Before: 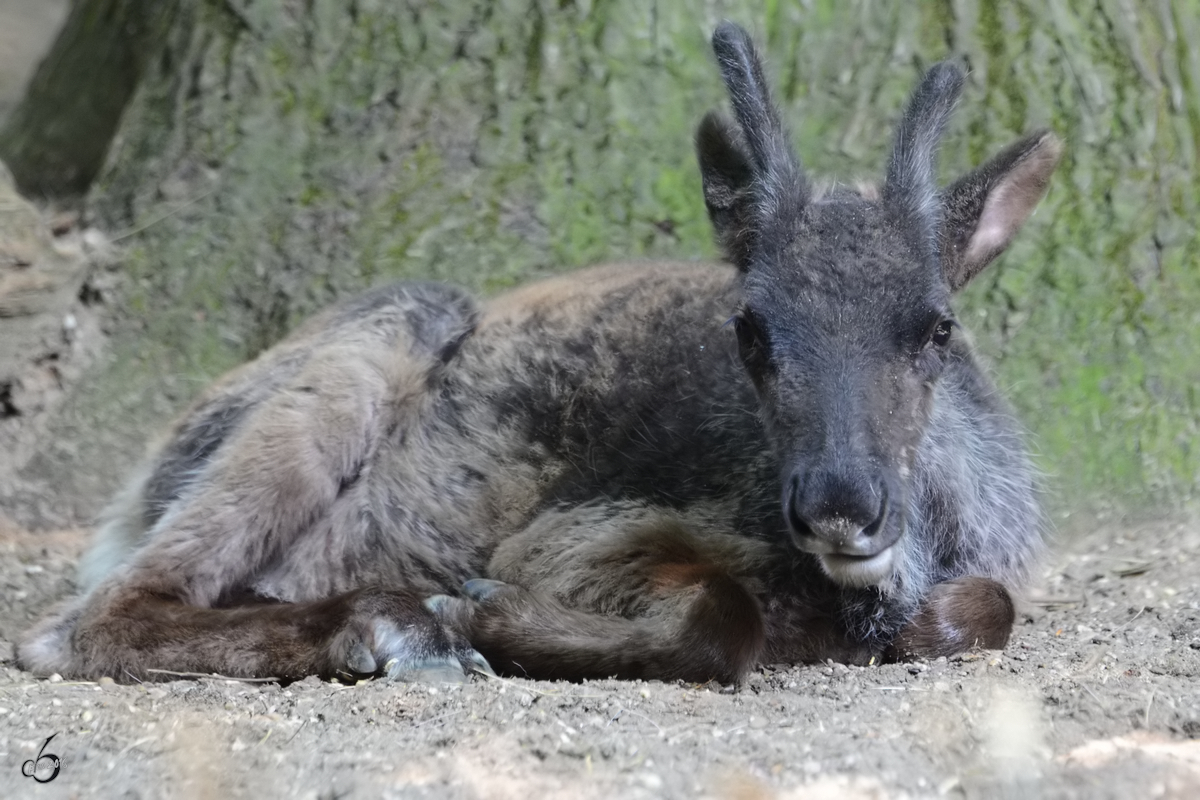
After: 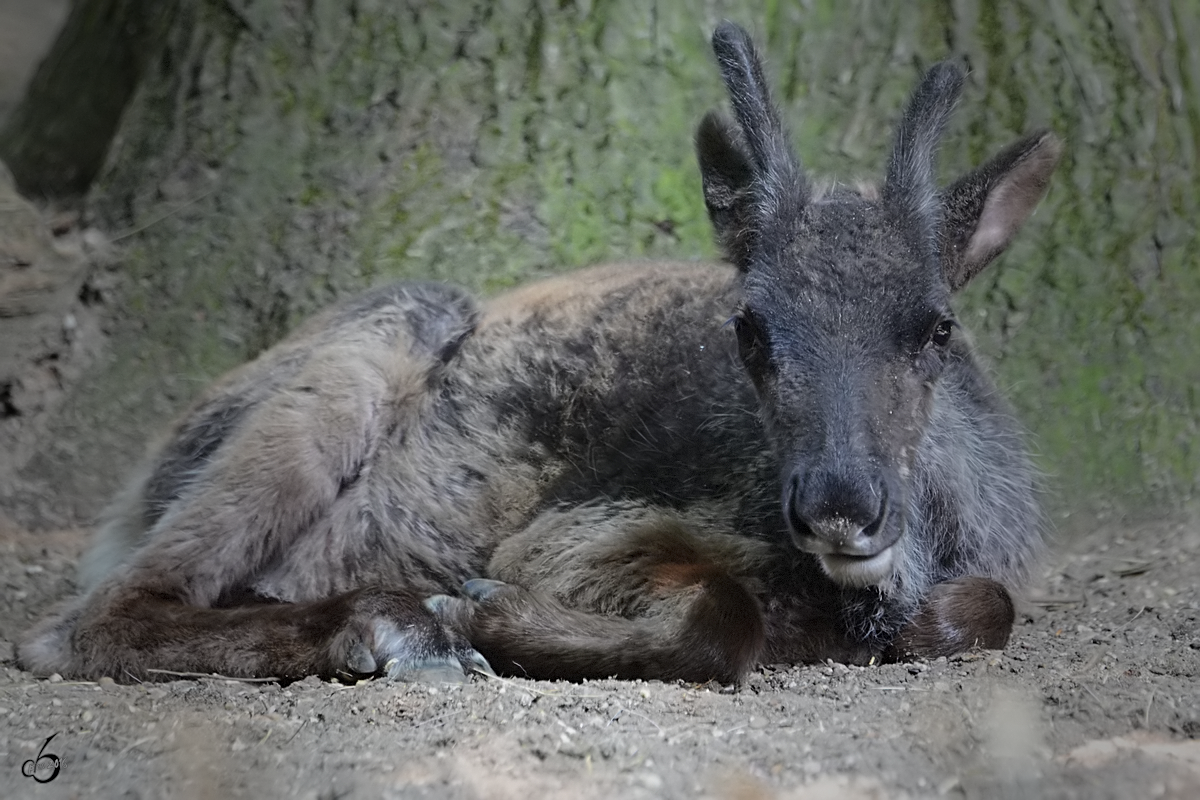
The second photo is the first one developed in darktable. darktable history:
vignetting: fall-off start 16.26%, fall-off radius 100.16%, brightness -0.585, saturation -0.127, width/height ratio 0.719, dithering 8-bit output, unbound false
sharpen: on, module defaults
